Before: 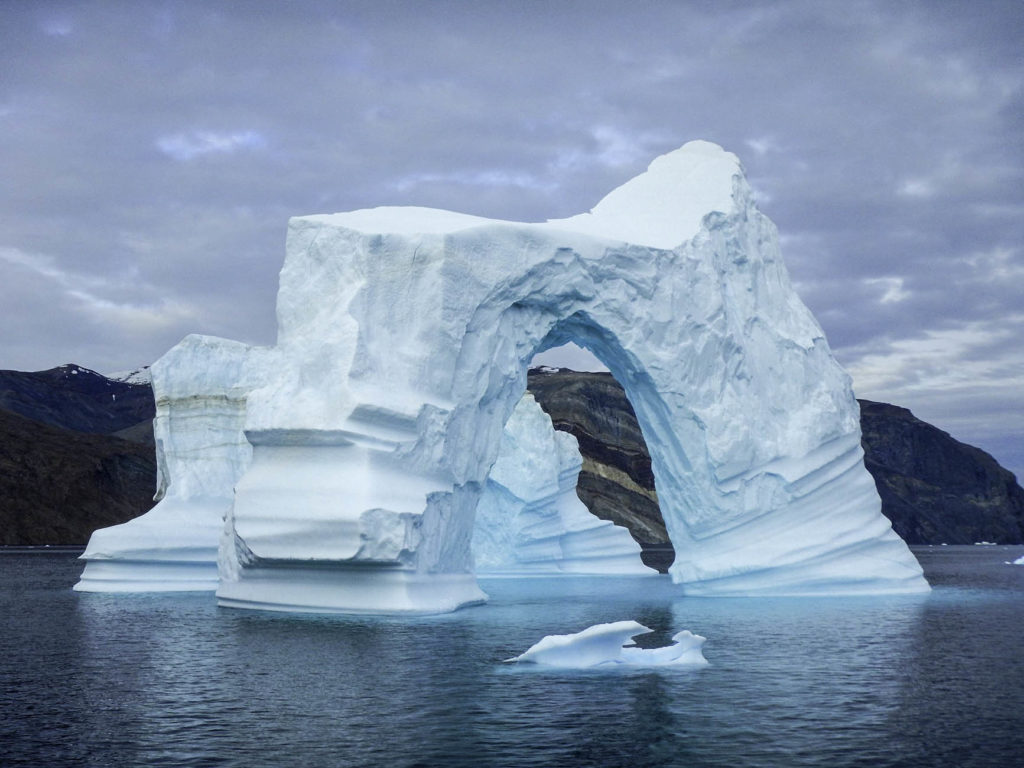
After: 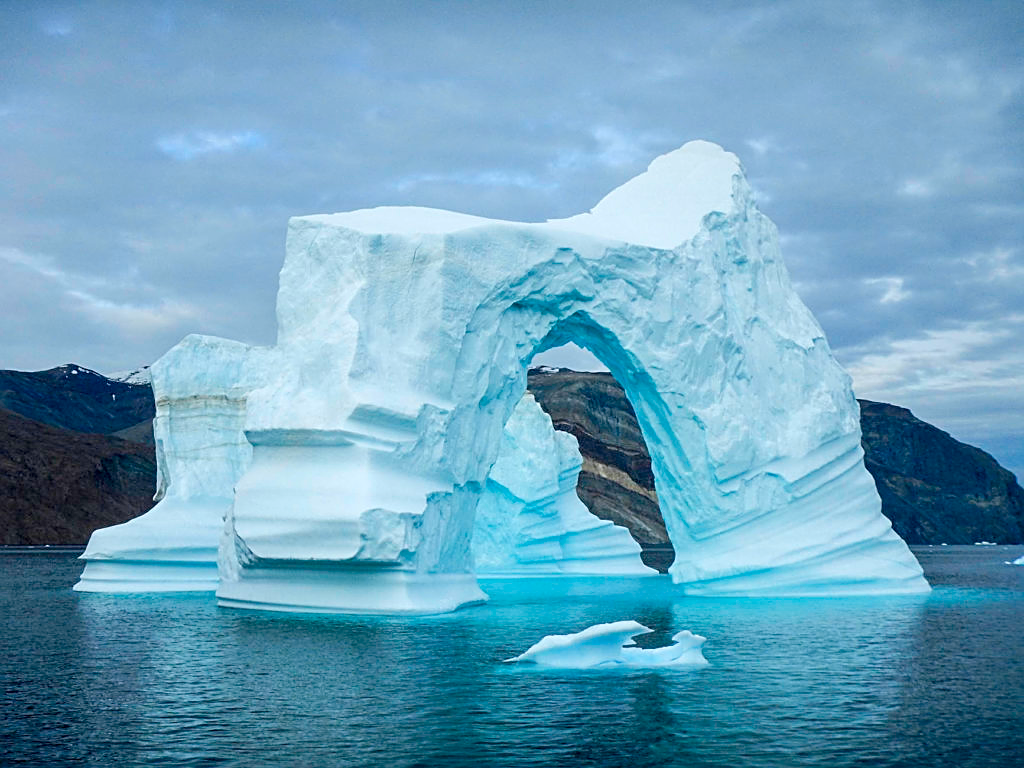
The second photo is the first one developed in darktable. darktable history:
white balance: red 1.009, blue 1.027
sharpen: on, module defaults
